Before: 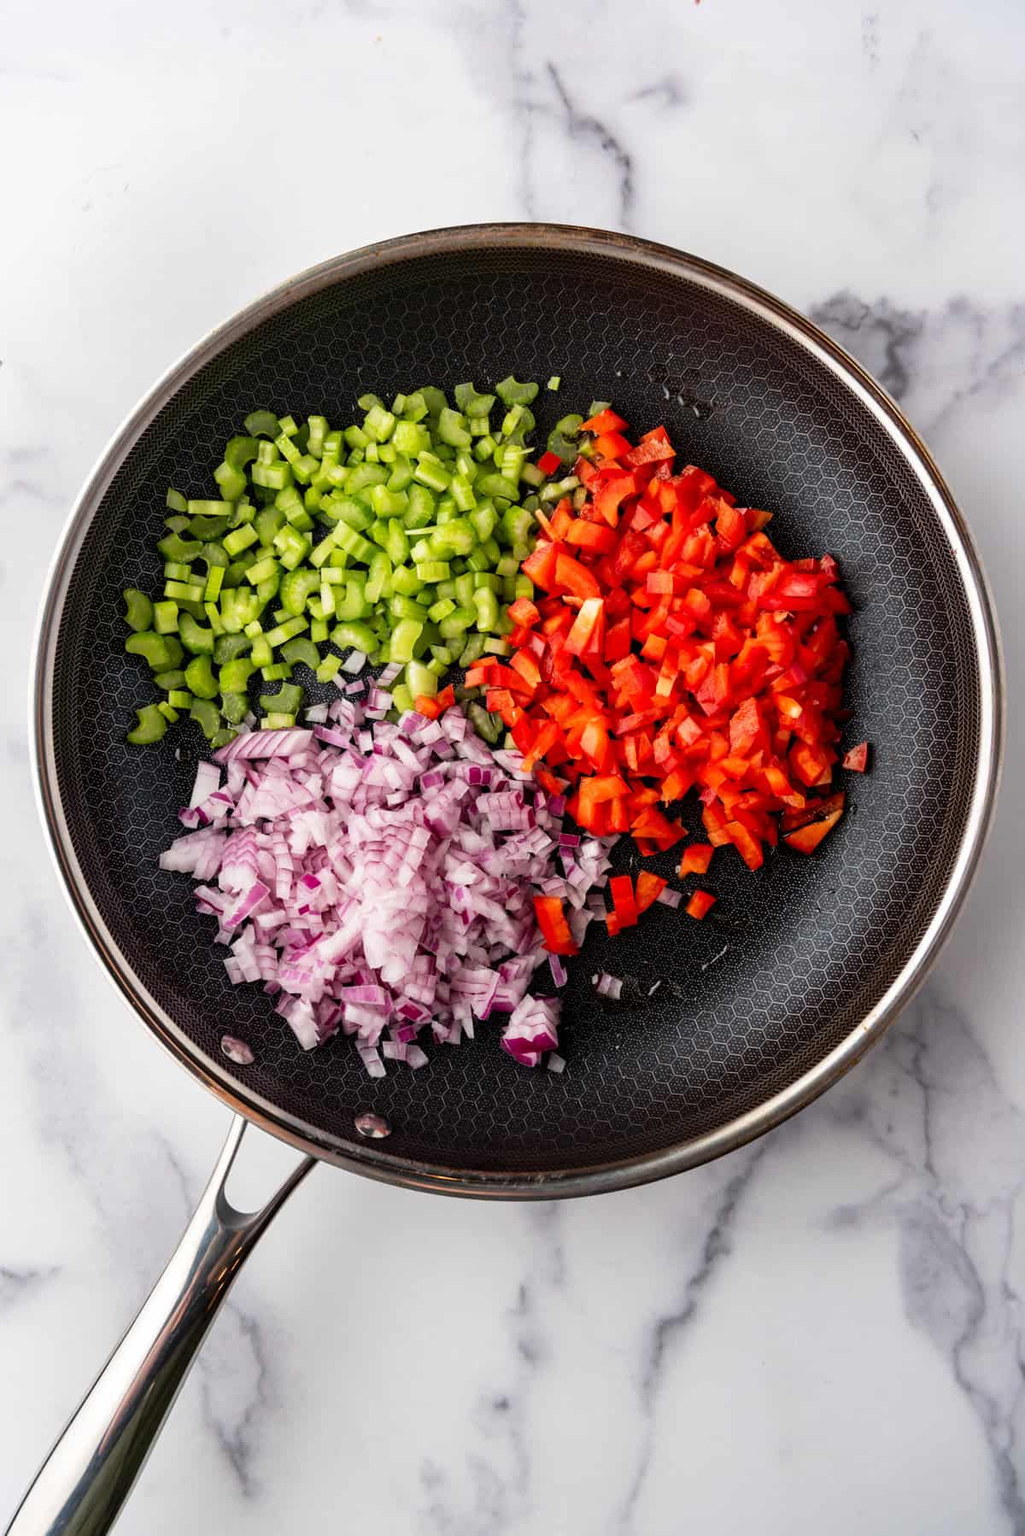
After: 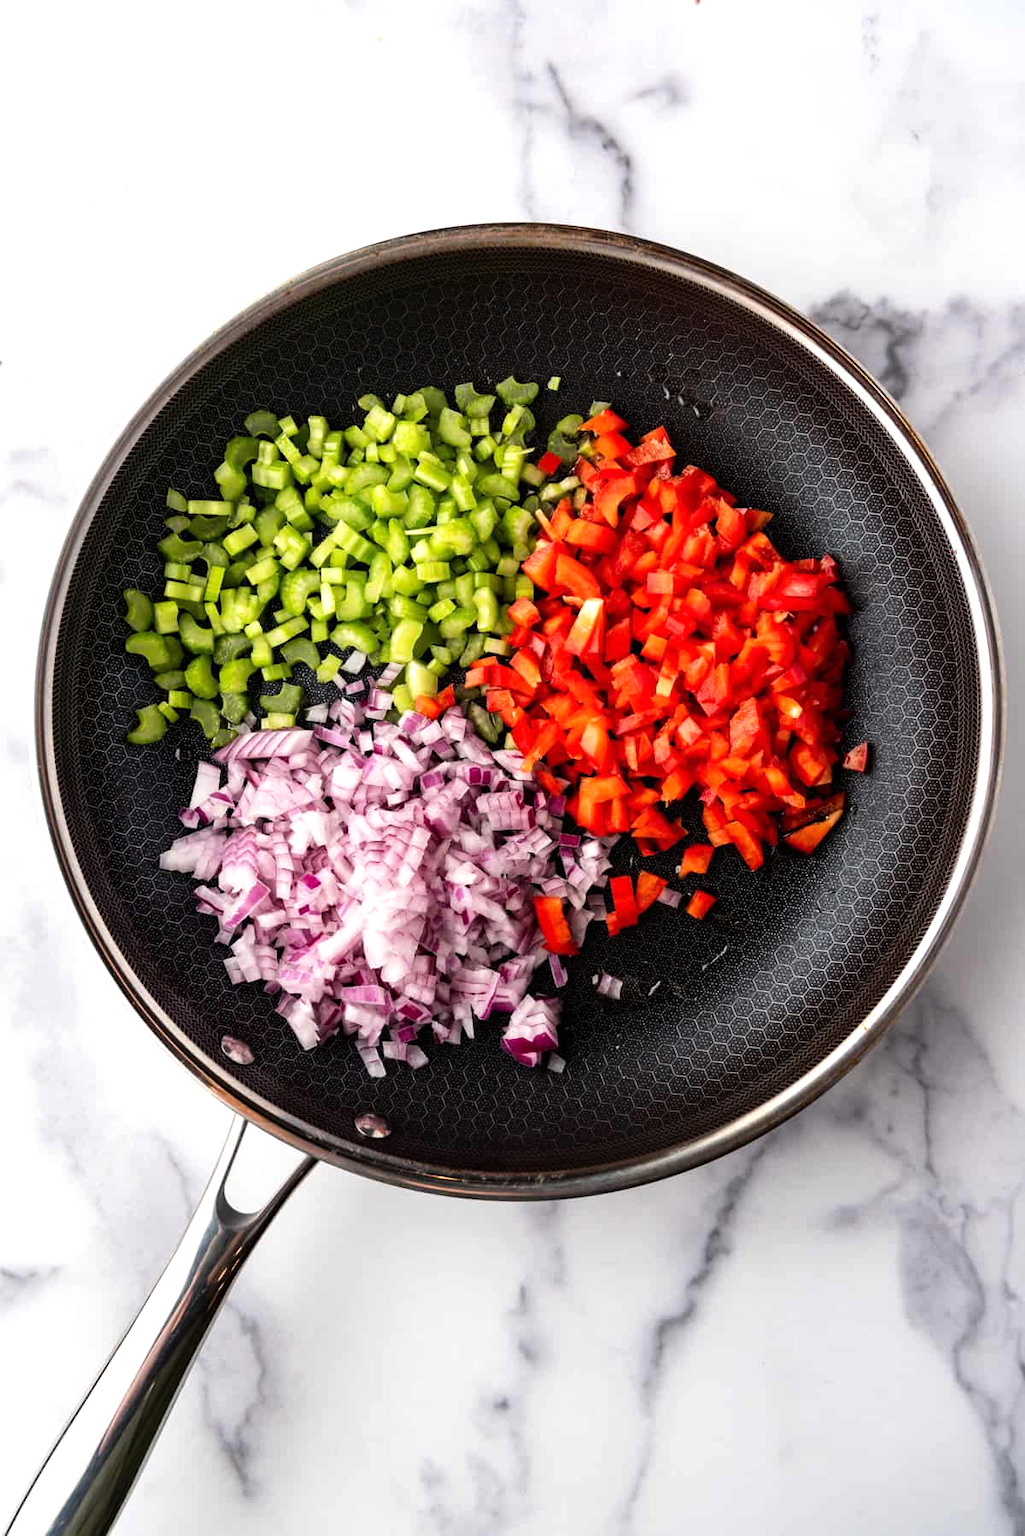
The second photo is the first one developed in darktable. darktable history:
tone equalizer: -8 EV -0.434 EV, -7 EV -0.421 EV, -6 EV -0.373 EV, -5 EV -0.241 EV, -3 EV 0.194 EV, -2 EV 0.323 EV, -1 EV 0.397 EV, +0 EV 0.406 EV, edges refinement/feathering 500, mask exposure compensation -1.57 EV, preserve details no
